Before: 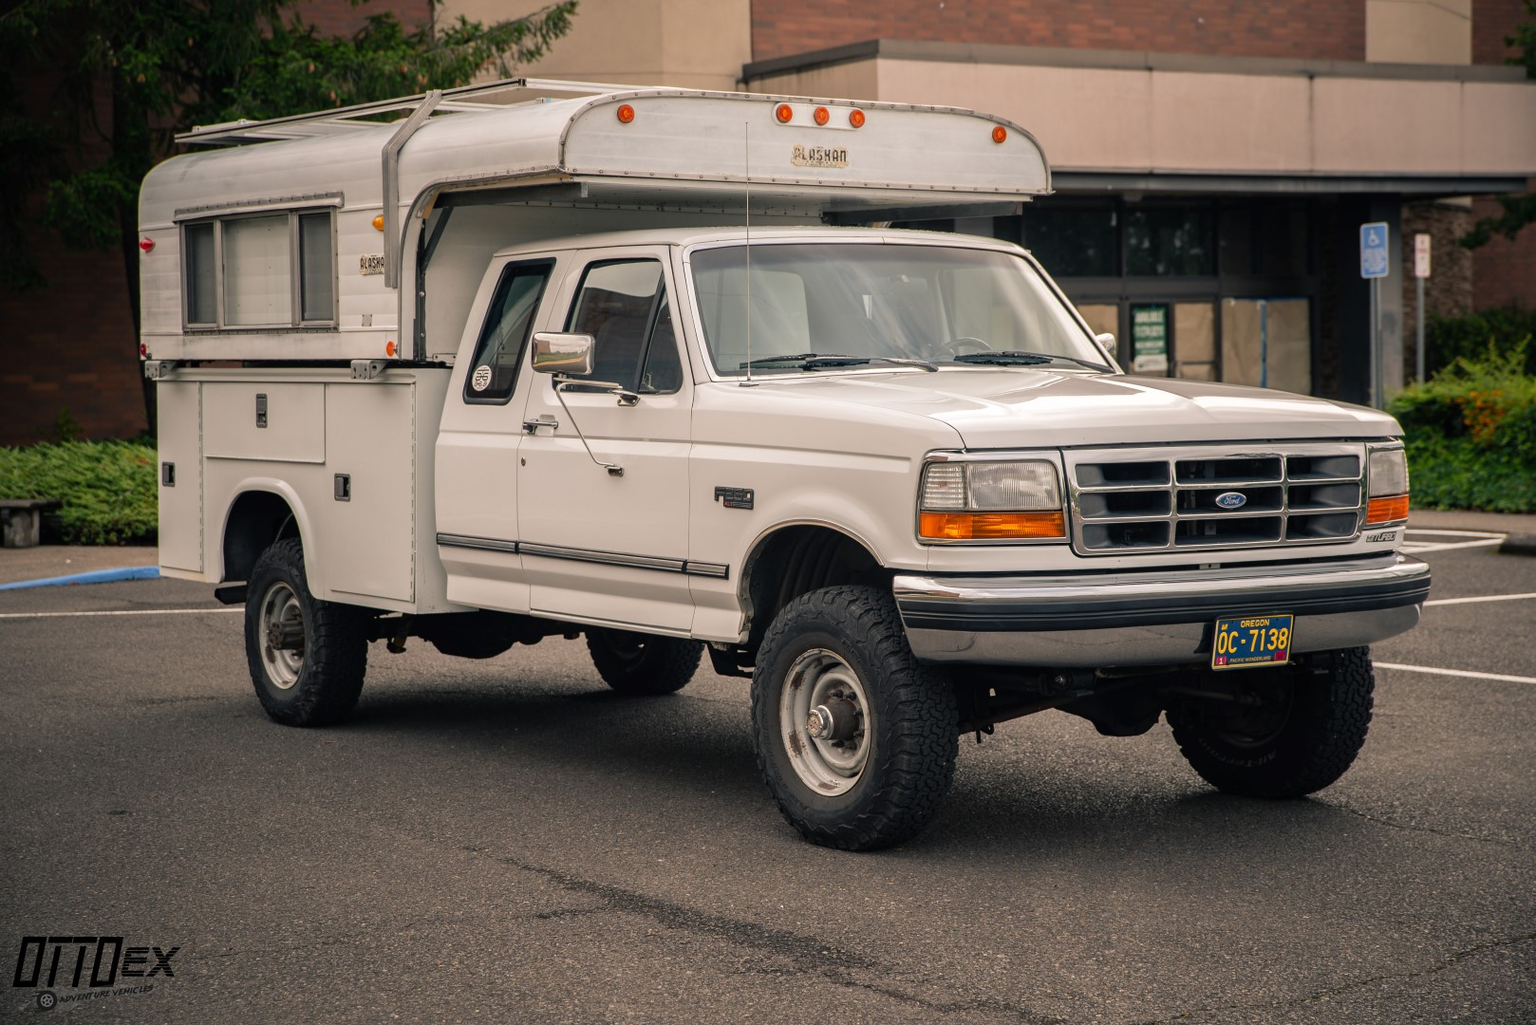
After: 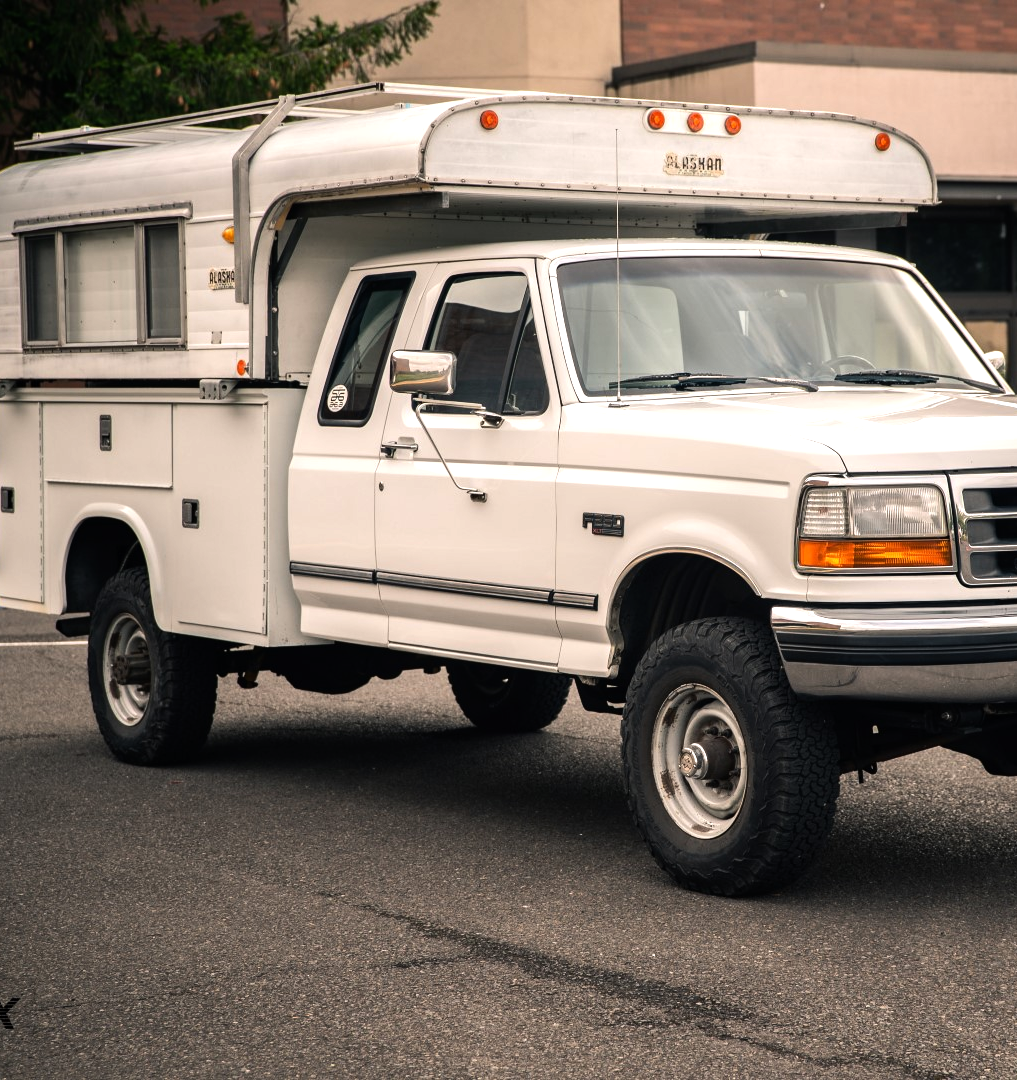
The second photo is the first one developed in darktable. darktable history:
crop: left 10.557%, right 26.563%
tone equalizer: -8 EV -0.757 EV, -7 EV -0.707 EV, -6 EV -0.608 EV, -5 EV -0.36 EV, -3 EV 0.391 EV, -2 EV 0.6 EV, -1 EV 0.7 EV, +0 EV 0.751 EV, edges refinement/feathering 500, mask exposure compensation -1.57 EV, preserve details no
